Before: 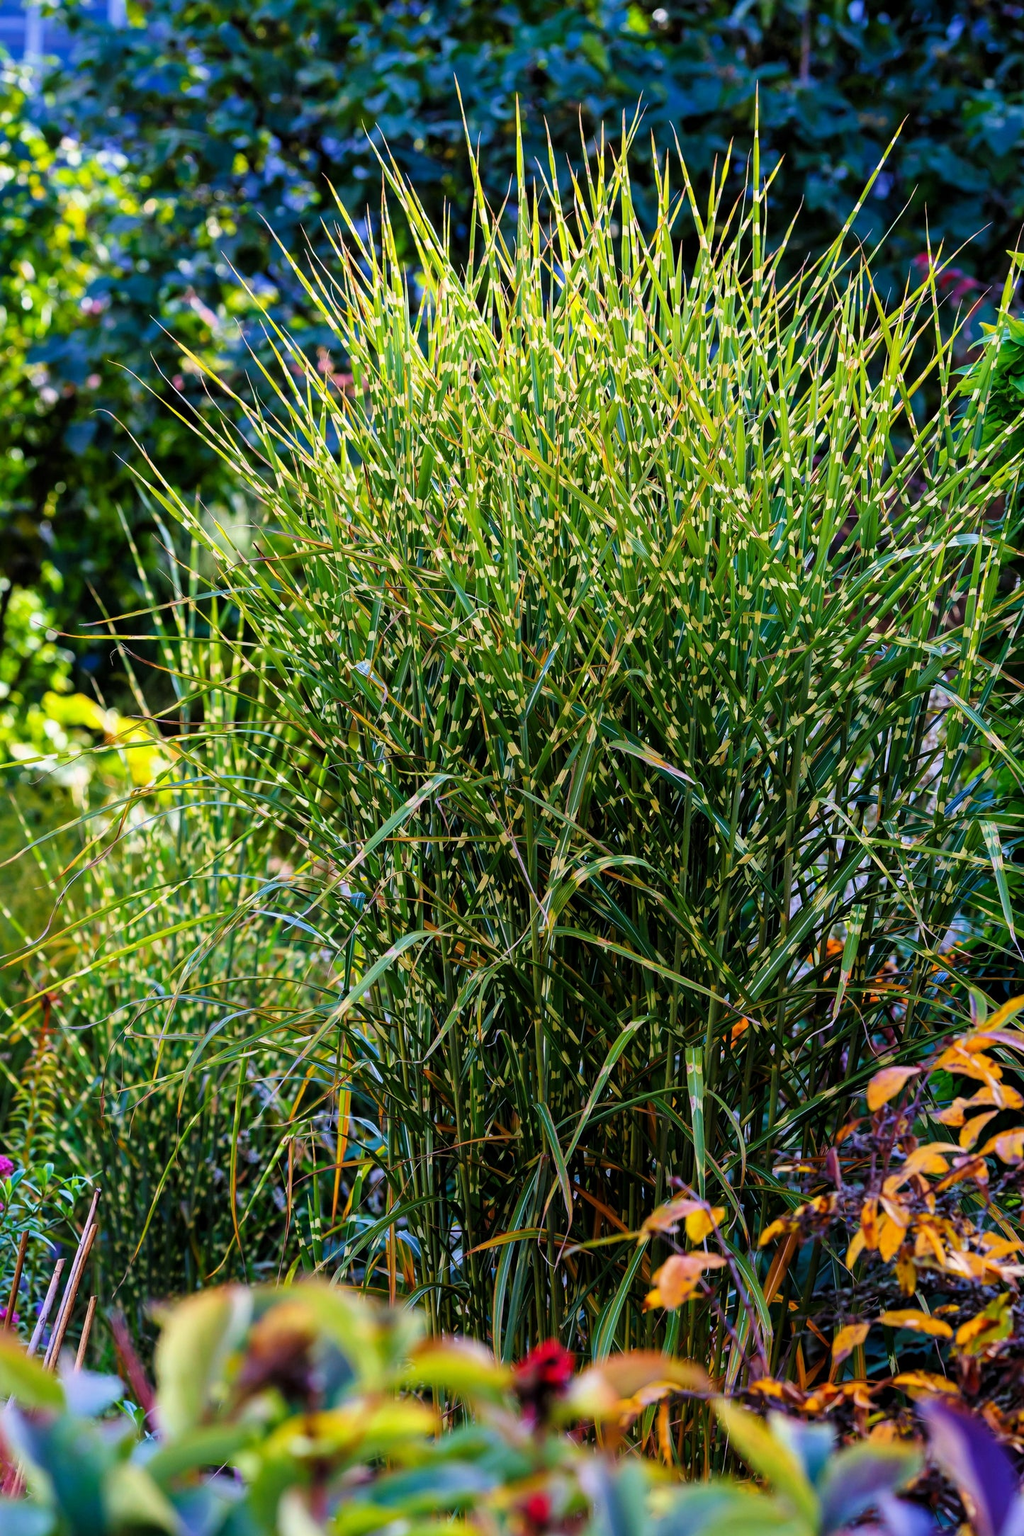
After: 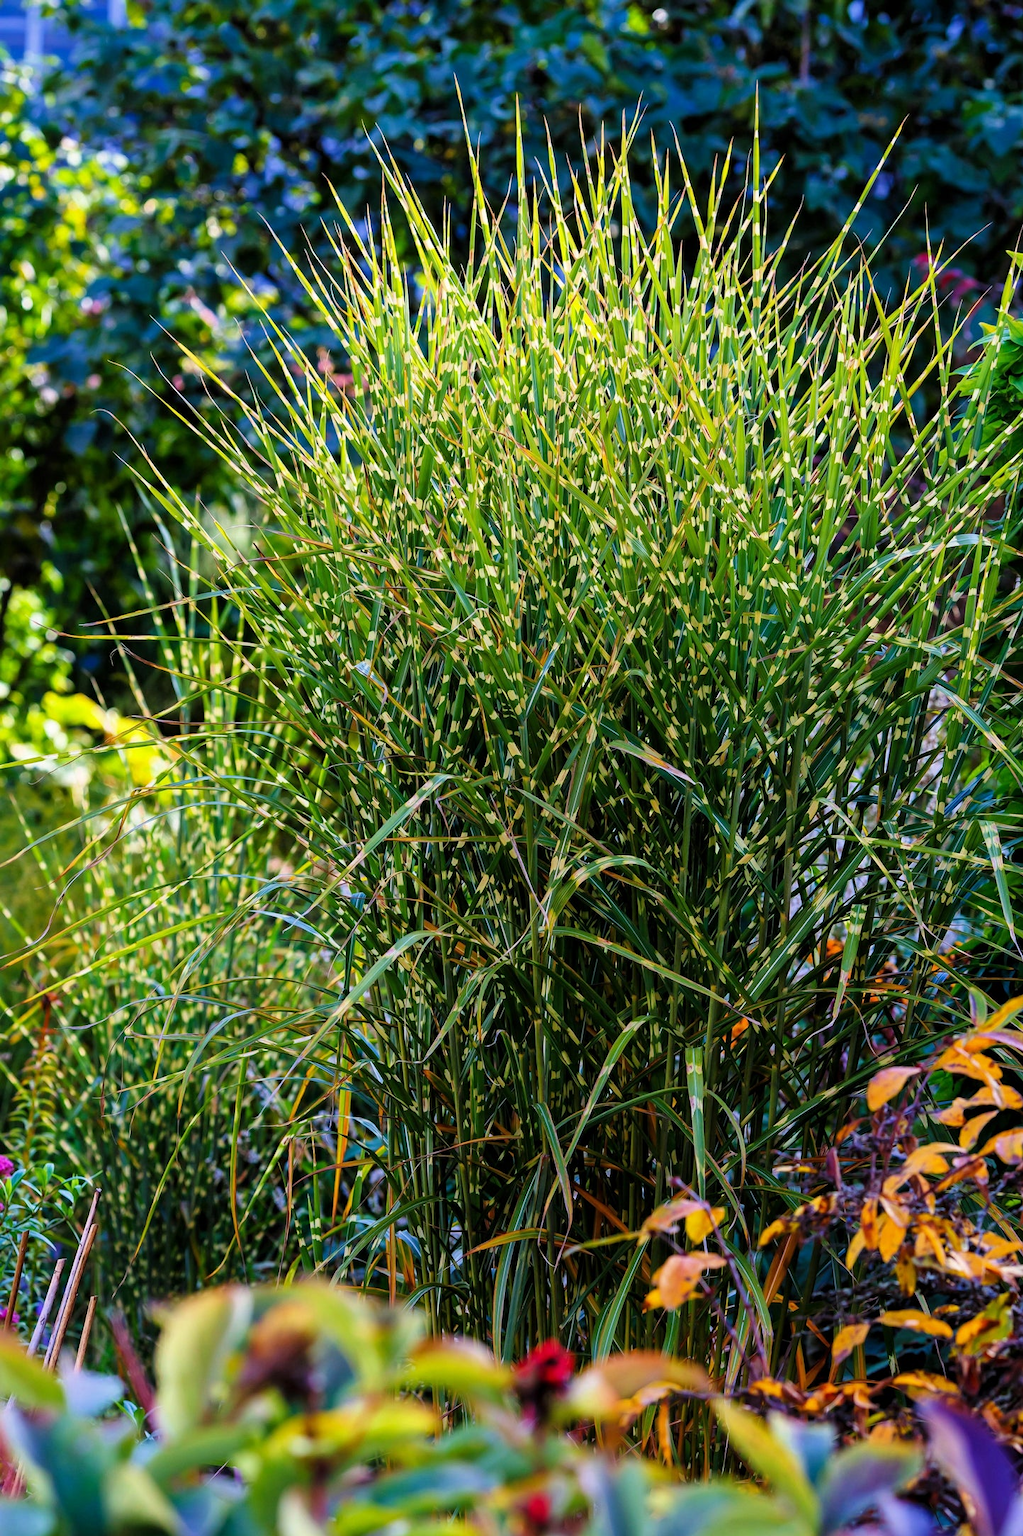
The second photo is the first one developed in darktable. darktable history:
levels: levels [0, 0.498, 0.996]
